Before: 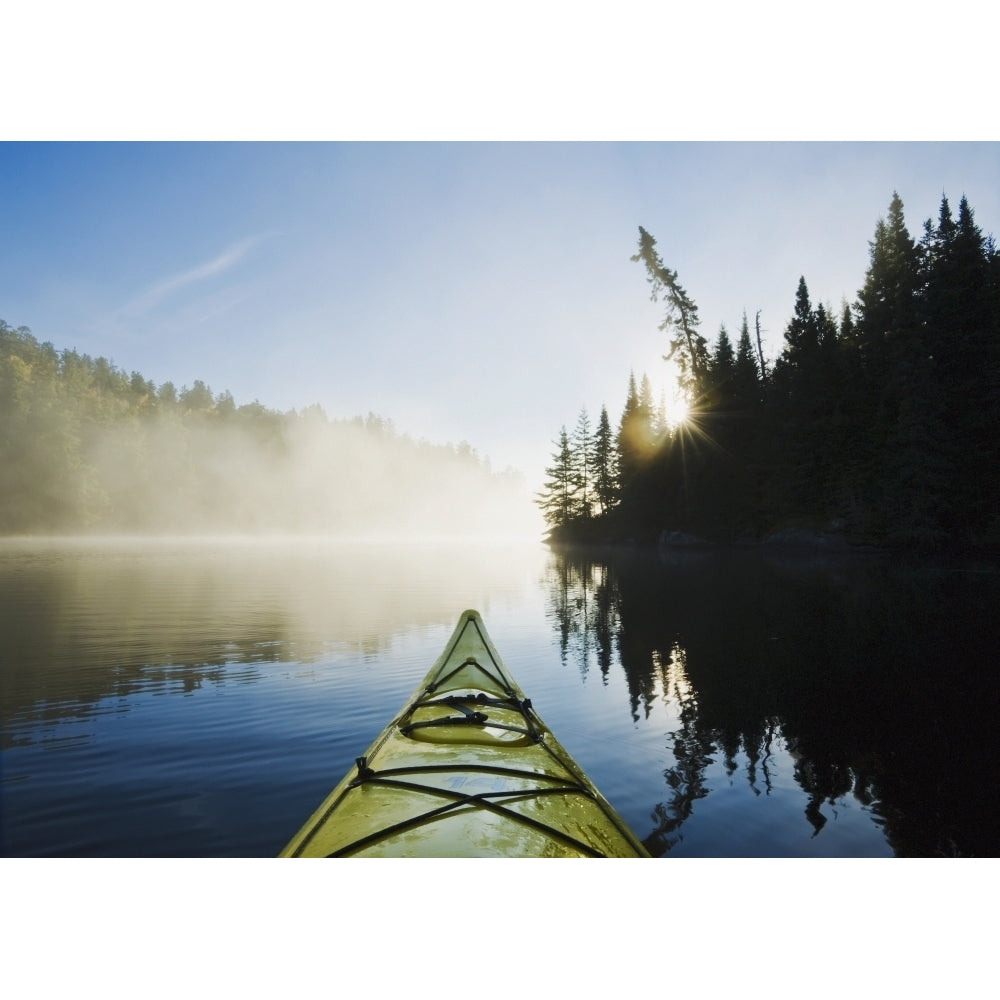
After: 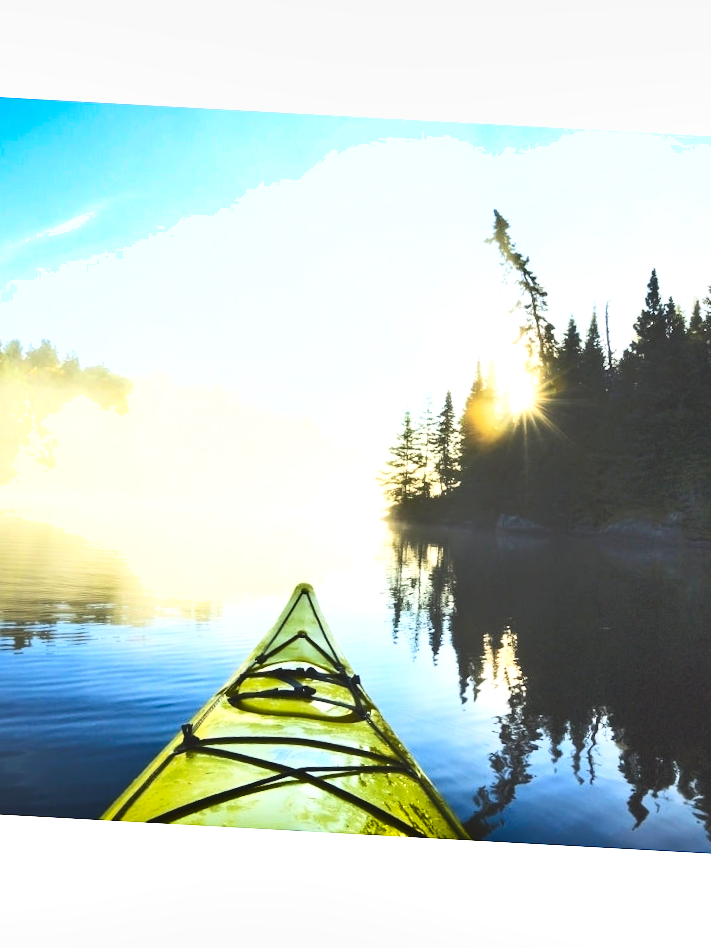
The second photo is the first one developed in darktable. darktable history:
crop and rotate: angle -3.15°, left 14.226%, top 0.021%, right 10.837%, bottom 0.055%
contrast brightness saturation: contrast 0.237, brightness 0.268, saturation 0.389
shadows and highlights: soften with gaussian
exposure: black level correction -0.005, exposure 1.005 EV, compensate highlight preservation false
